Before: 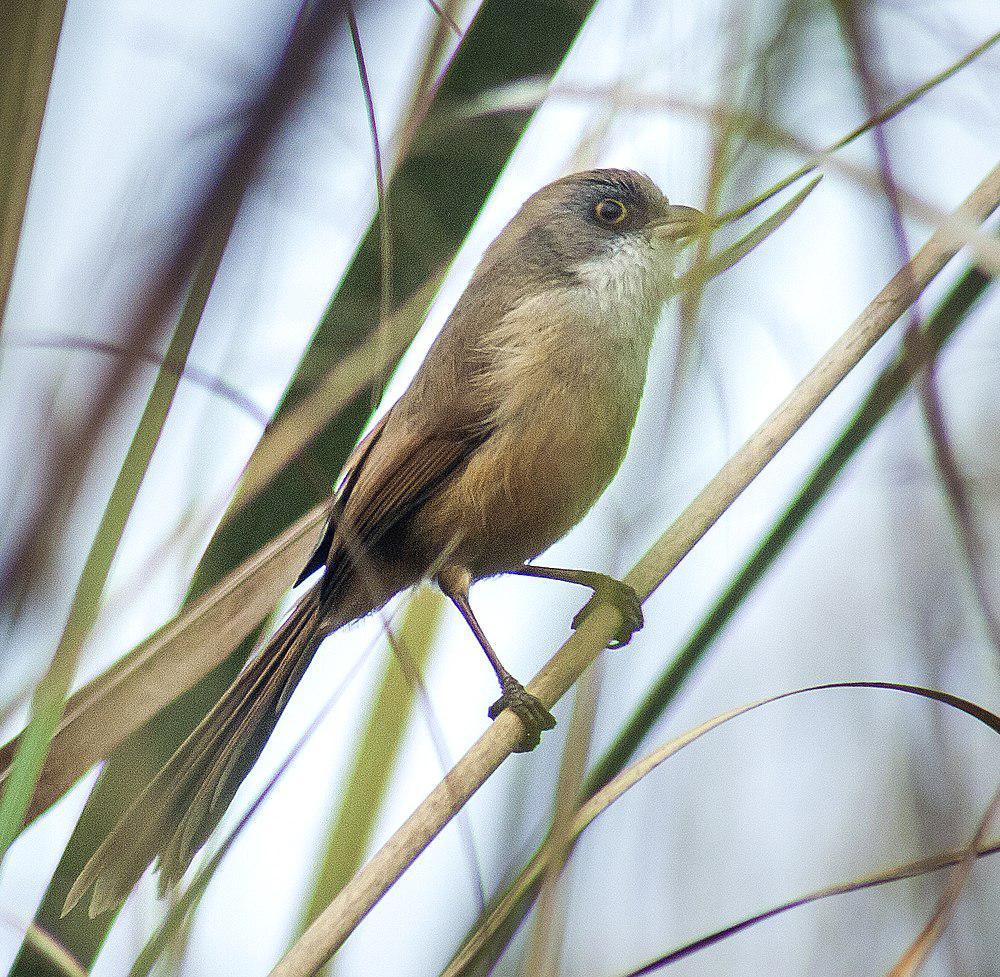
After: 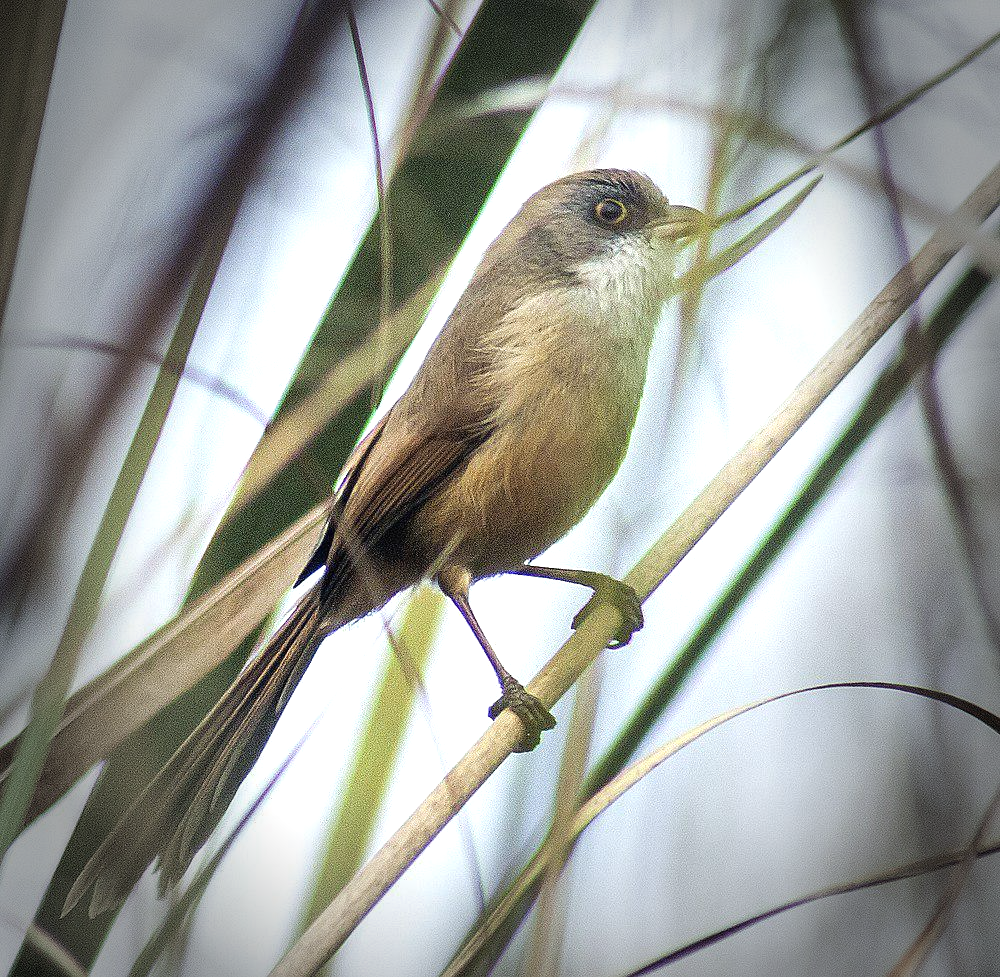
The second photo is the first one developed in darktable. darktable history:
tone equalizer: -8 EV -0.421 EV, -7 EV -0.391 EV, -6 EV -0.329 EV, -5 EV -0.247 EV, -3 EV 0.251 EV, -2 EV 0.305 EV, -1 EV 0.365 EV, +0 EV 0.397 EV
vignetting: fall-off start 65.44%, brightness -0.705, saturation -0.488, width/height ratio 0.882
